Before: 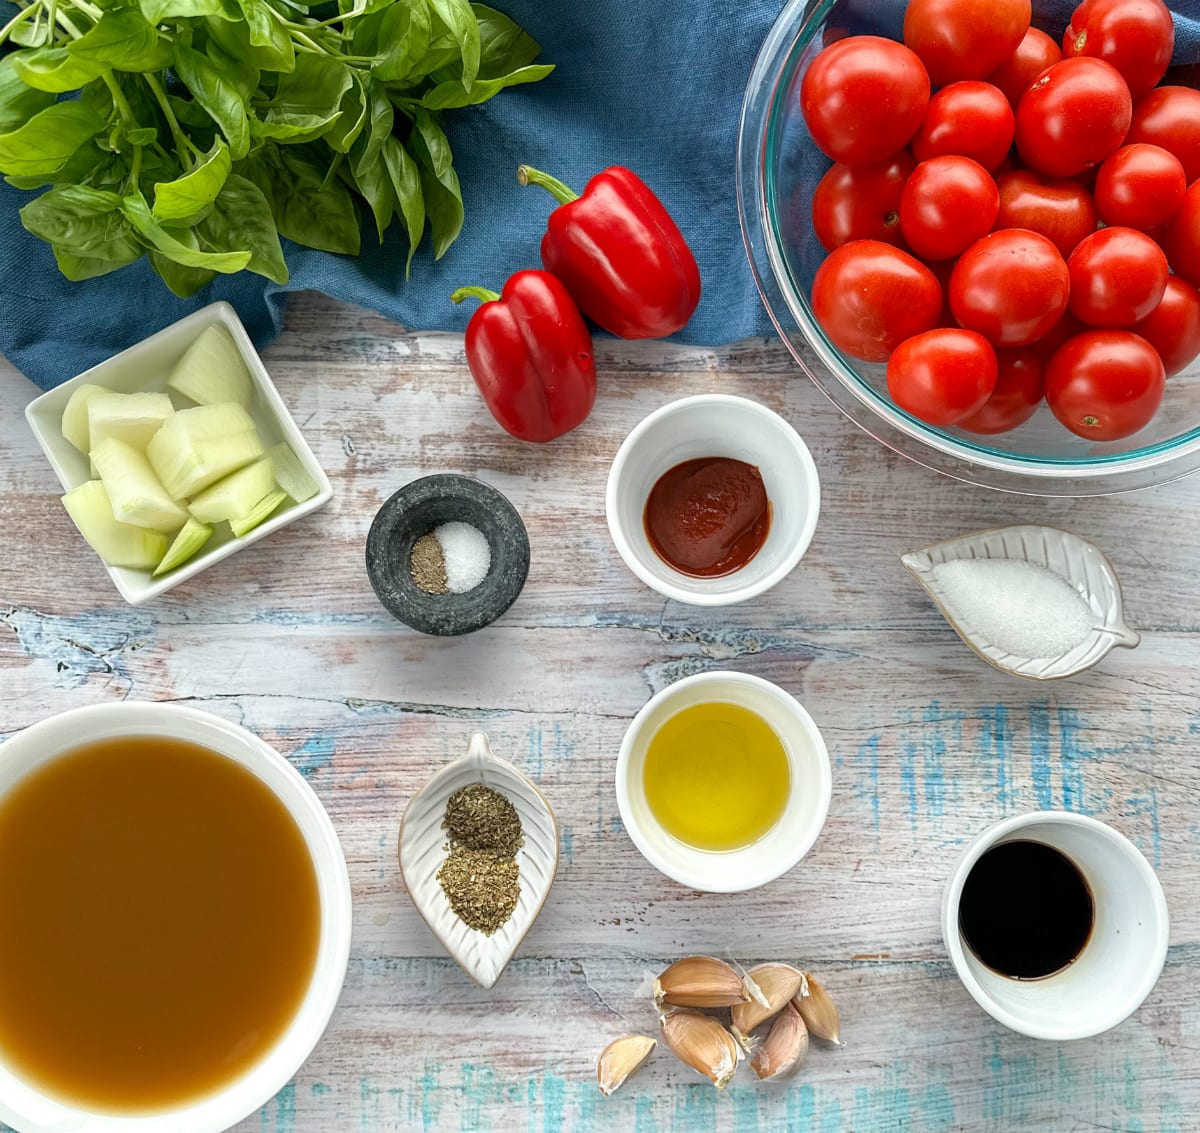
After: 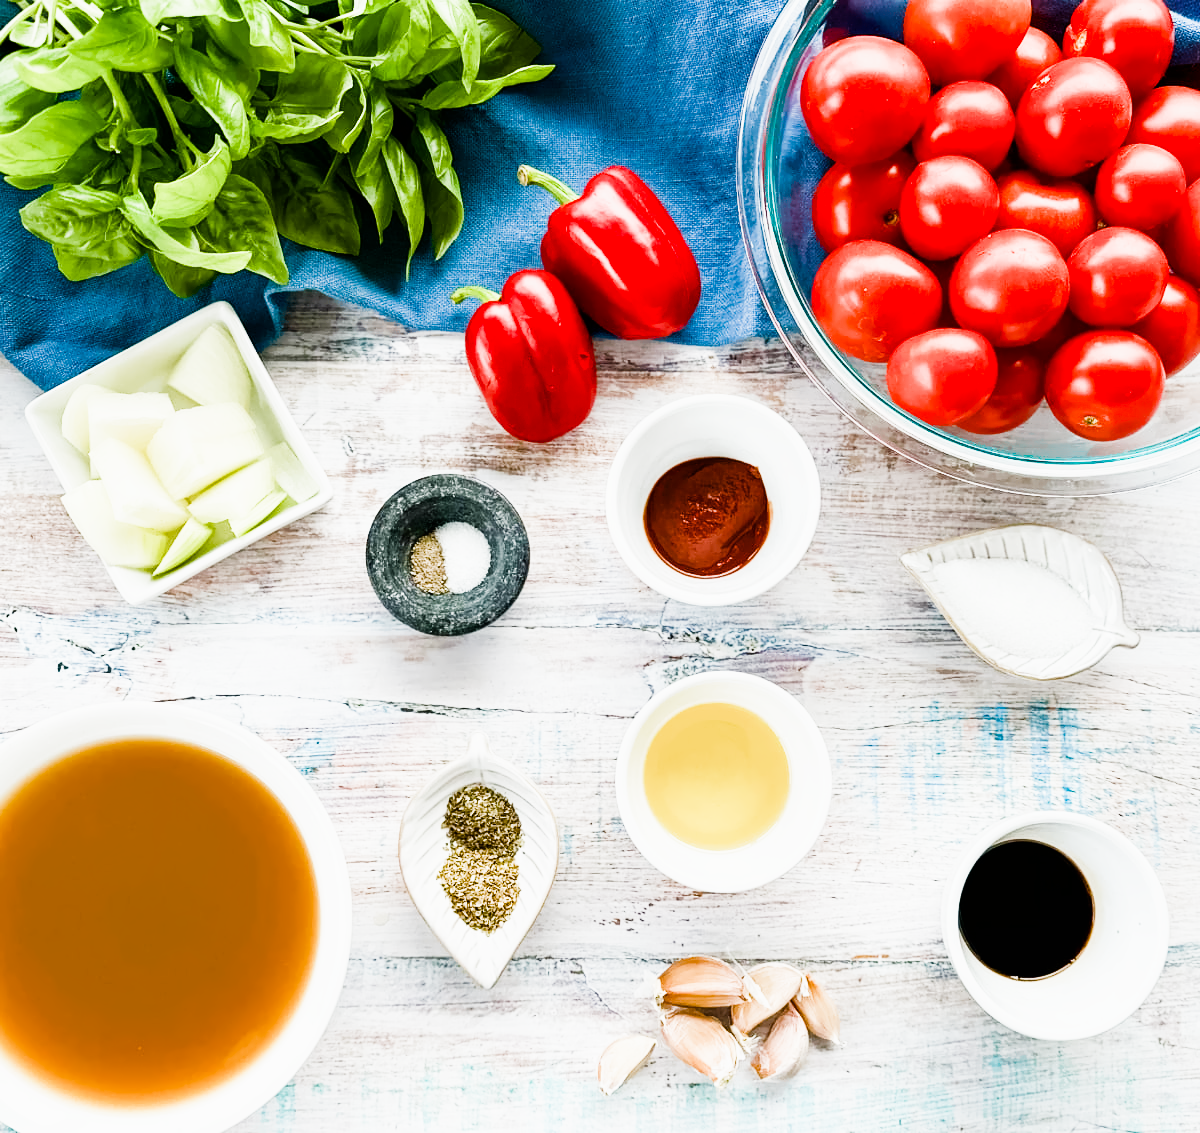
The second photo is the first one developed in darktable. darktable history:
color balance rgb: perceptual saturation grading › highlights -29.58%, perceptual saturation grading › mid-tones 29.47%, perceptual saturation grading › shadows 59.73%, perceptual brilliance grading › global brilliance -17.79%, perceptual brilliance grading › highlights 28.73%, global vibrance 15.44%
denoise (profiled): preserve shadows 1.28, scattering 0.021, a [-1, 0, 0], compensate highlight preservation false
exposure: exposure 1 EV, compensate highlight preservation false
lens correction: correction method embedded metadata, scale 1.01, crop 1, focal 35, aperture 1.8, distance 0.827, camera "ILCE-7M4", lens "FE 35mm f/1.8"
sigmoid: contrast 1.8
